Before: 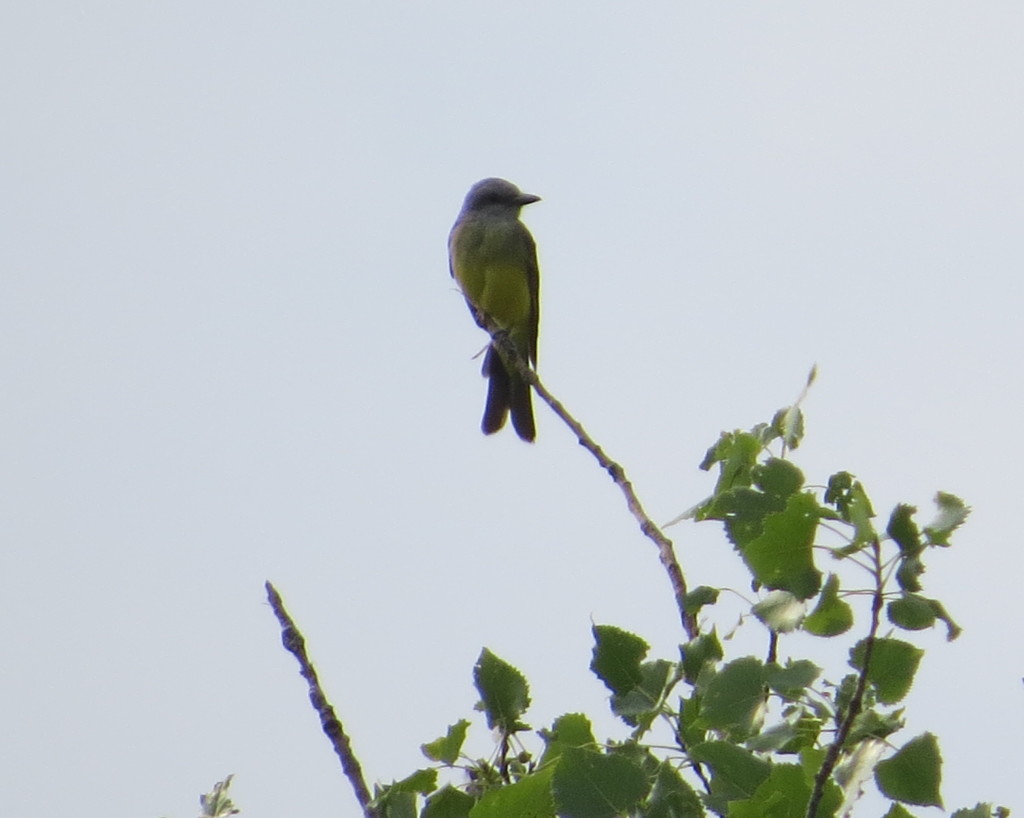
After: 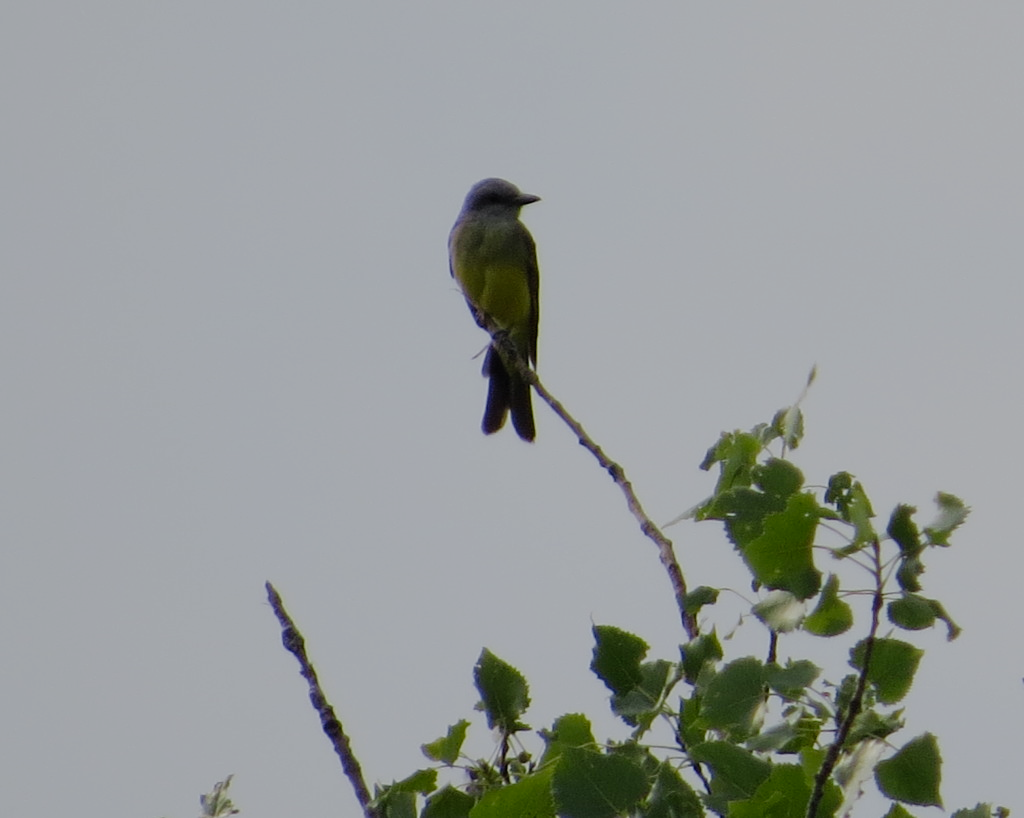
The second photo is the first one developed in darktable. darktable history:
filmic rgb: black relative exposure -7.65 EV, white relative exposure 4.56 EV, threshold 3.02 EV, hardness 3.61, preserve chrominance no, color science v3 (2019), use custom middle-gray values true, enable highlight reconstruction true
exposure: exposure -0.601 EV, compensate highlight preservation false
